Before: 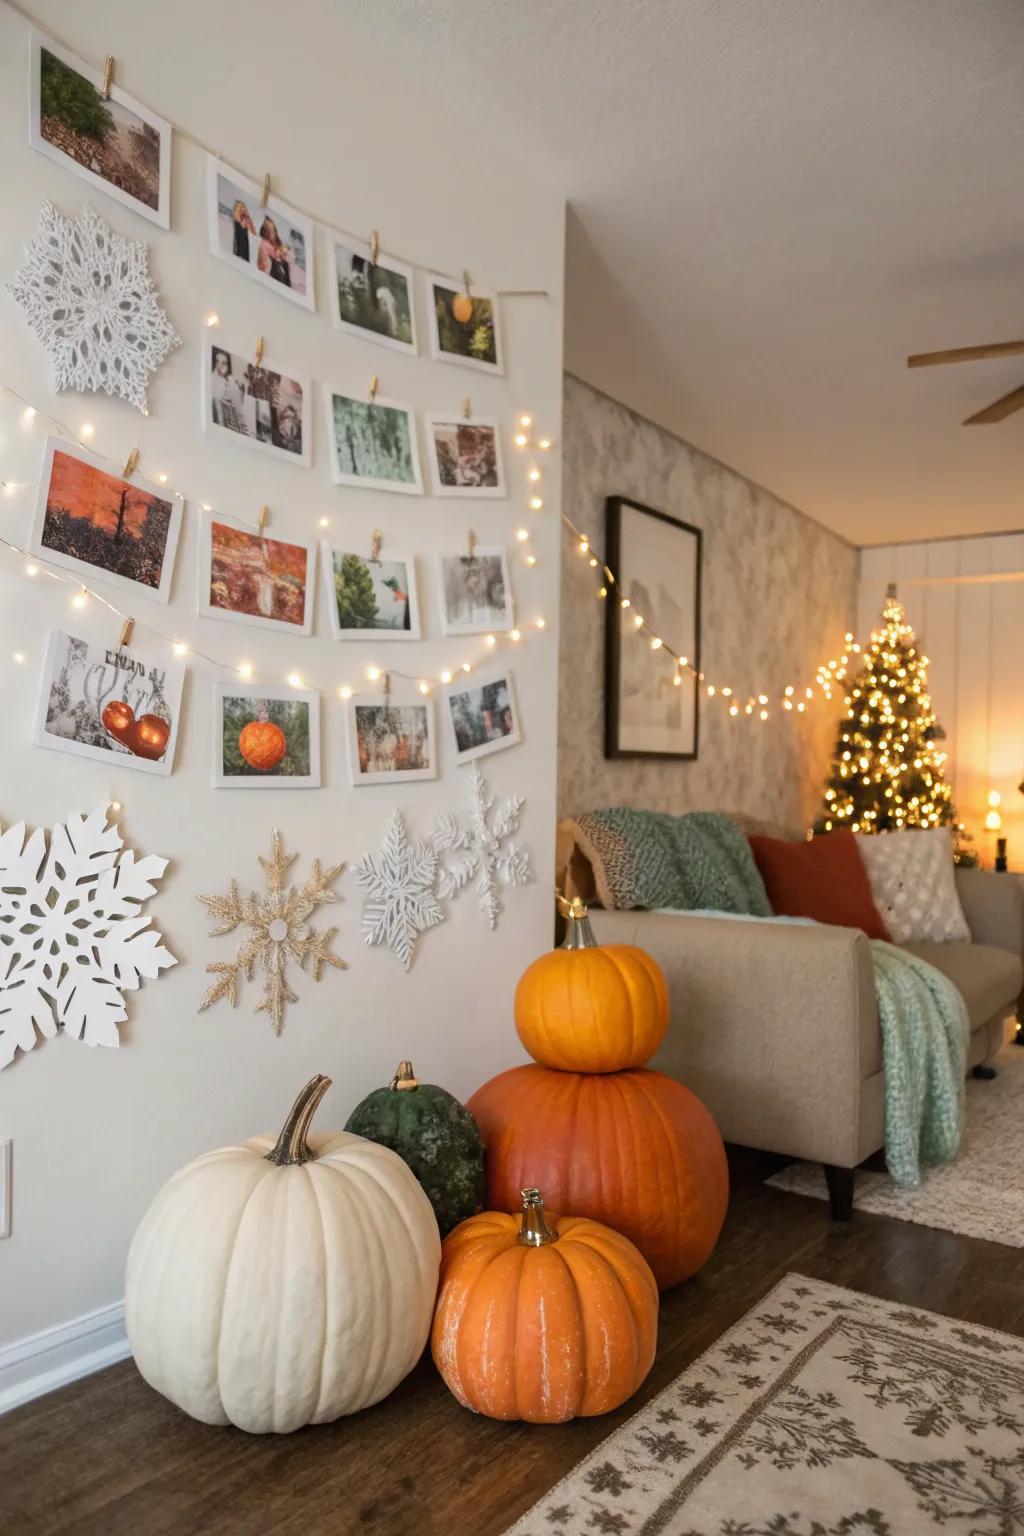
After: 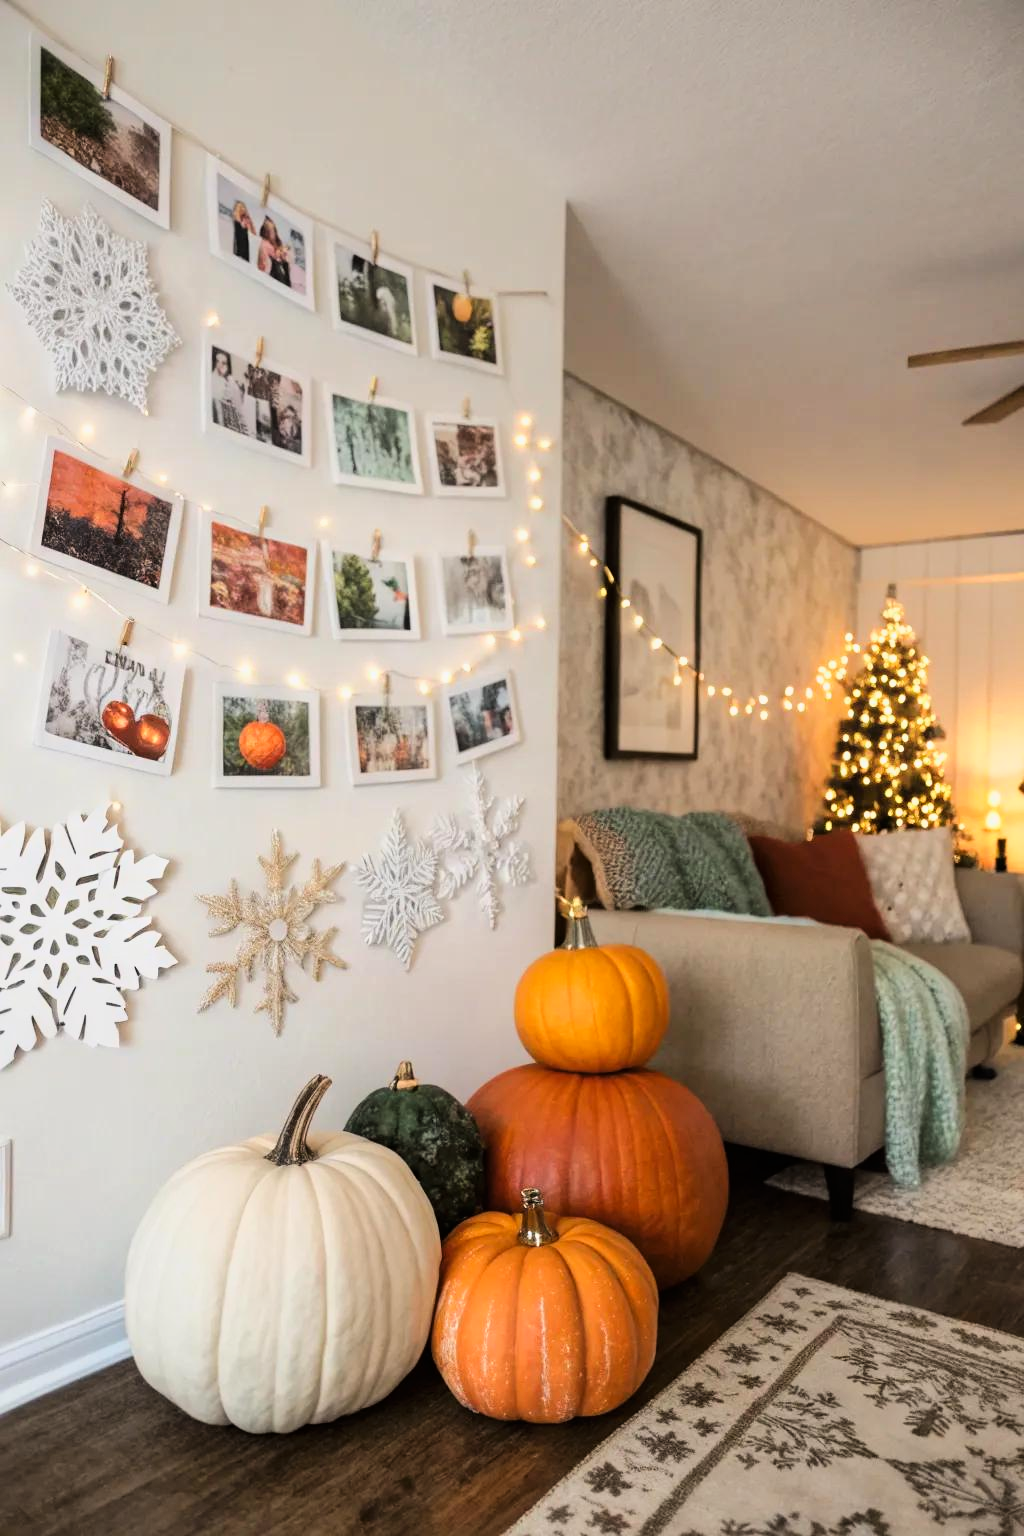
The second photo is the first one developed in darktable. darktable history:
tone equalizer: on, module defaults
tone curve: curves: ch0 [(0, 0) (0.035, 0.011) (0.133, 0.076) (0.285, 0.265) (0.491, 0.541) (0.617, 0.693) (0.704, 0.77) (0.794, 0.865) (0.895, 0.938) (1, 0.976)]; ch1 [(0, 0) (0.318, 0.278) (0.444, 0.427) (0.502, 0.497) (0.543, 0.547) (0.601, 0.641) (0.746, 0.764) (1, 1)]; ch2 [(0, 0) (0.316, 0.292) (0.381, 0.37) (0.423, 0.448) (0.476, 0.482) (0.502, 0.5) (0.543, 0.547) (0.587, 0.613) (0.642, 0.672) (0.704, 0.727) (0.865, 0.827) (1, 0.951)], color space Lab, linked channels, preserve colors none
